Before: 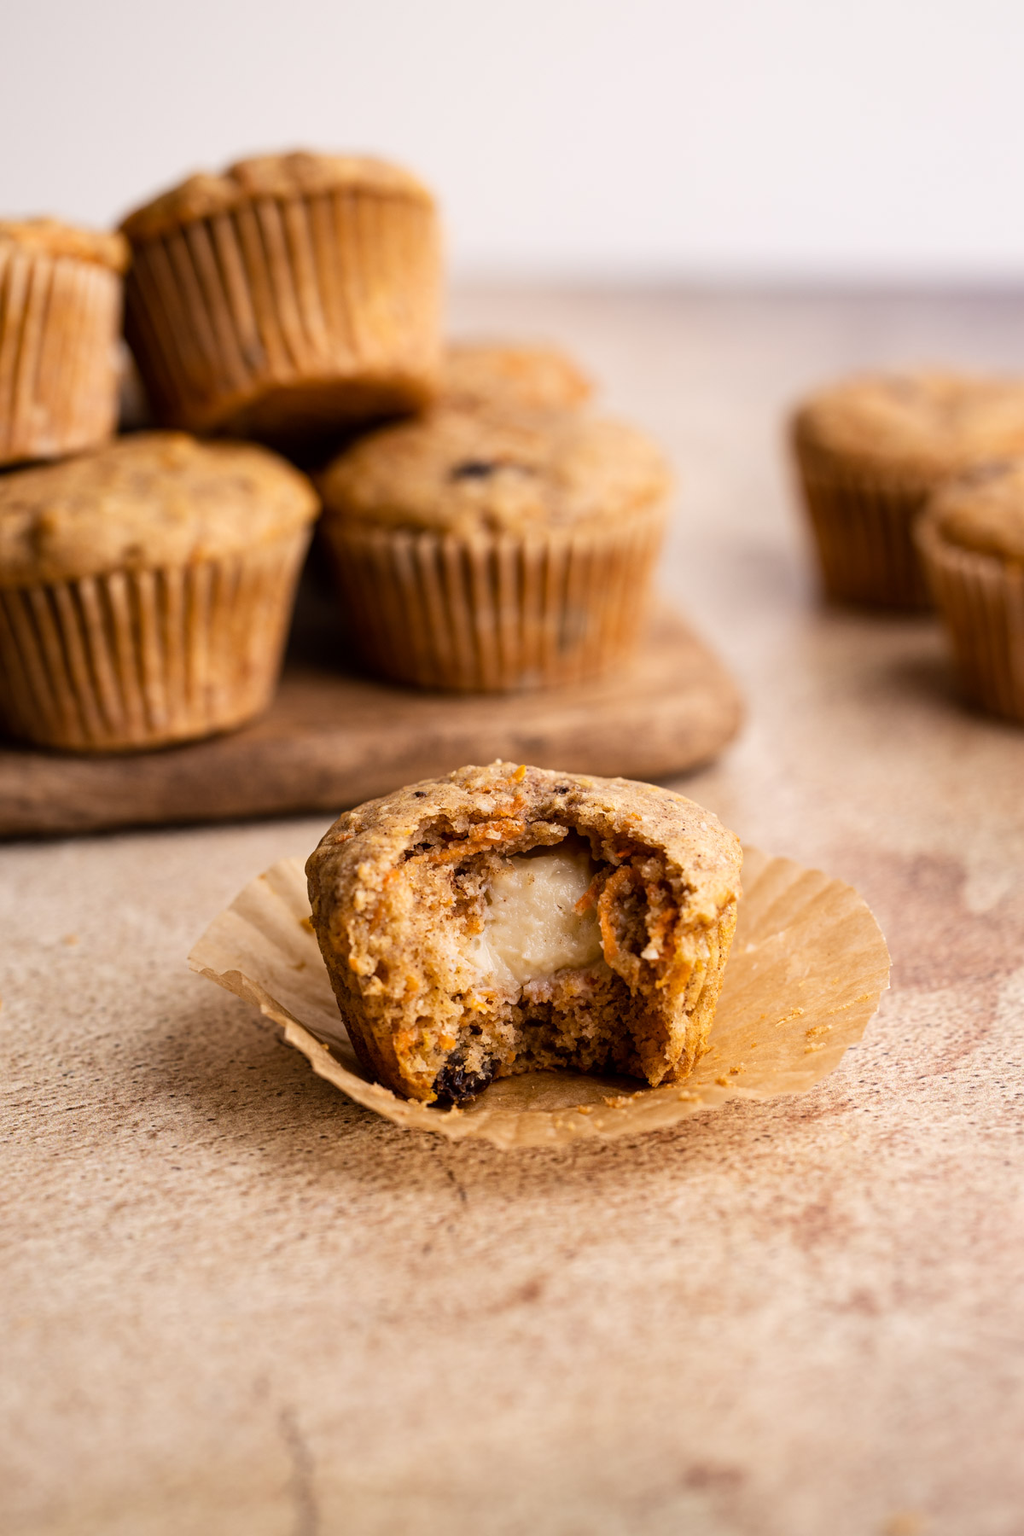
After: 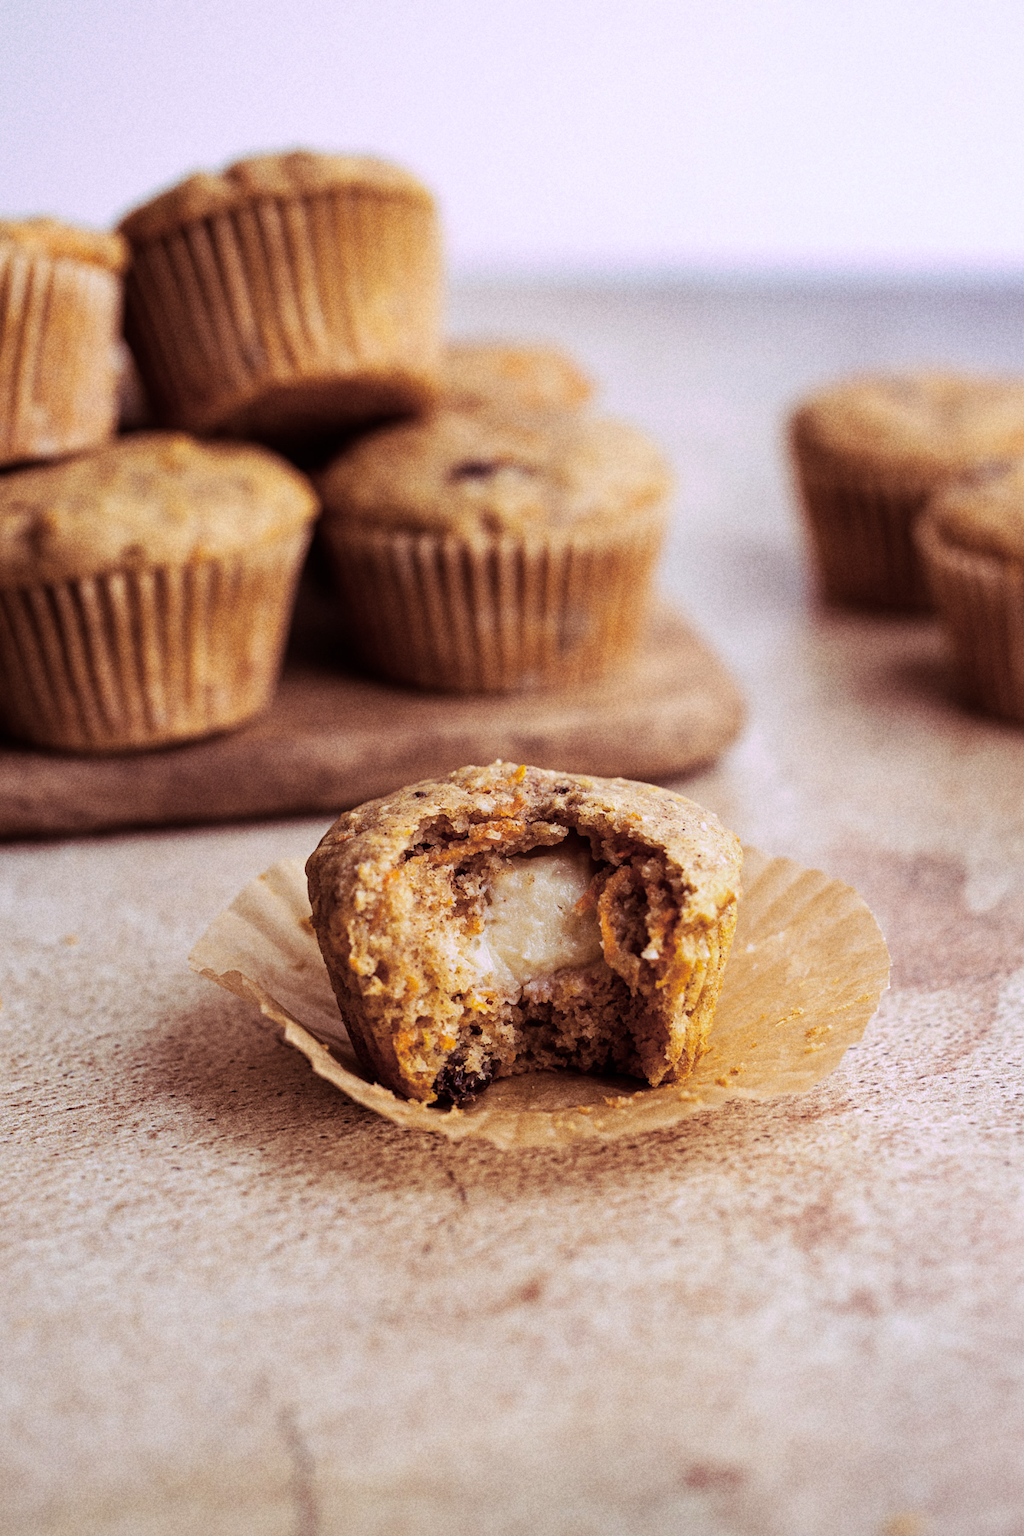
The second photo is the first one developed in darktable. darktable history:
grain: coarseness 22.88 ISO
split-toning: highlights › hue 298.8°, highlights › saturation 0.73, compress 41.76%
white balance: red 0.931, blue 1.11
